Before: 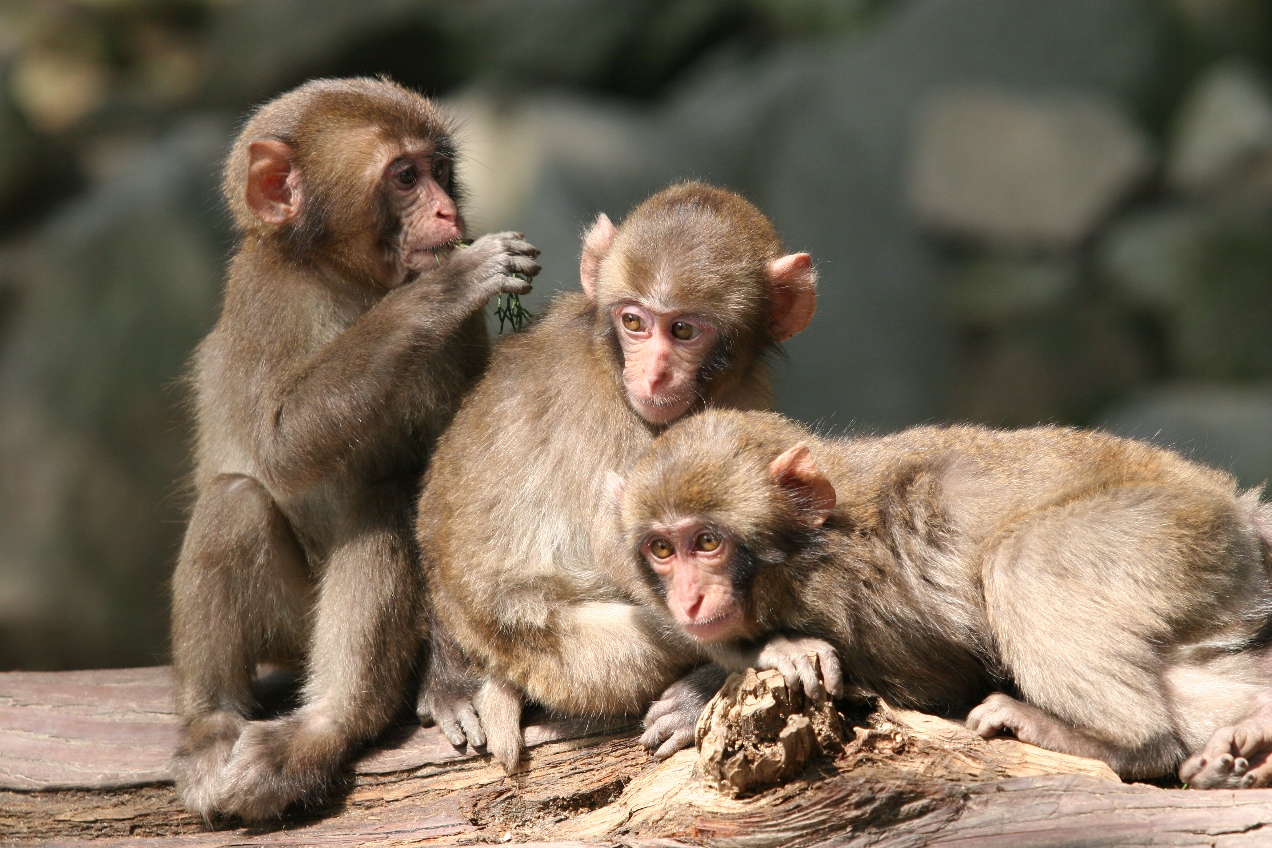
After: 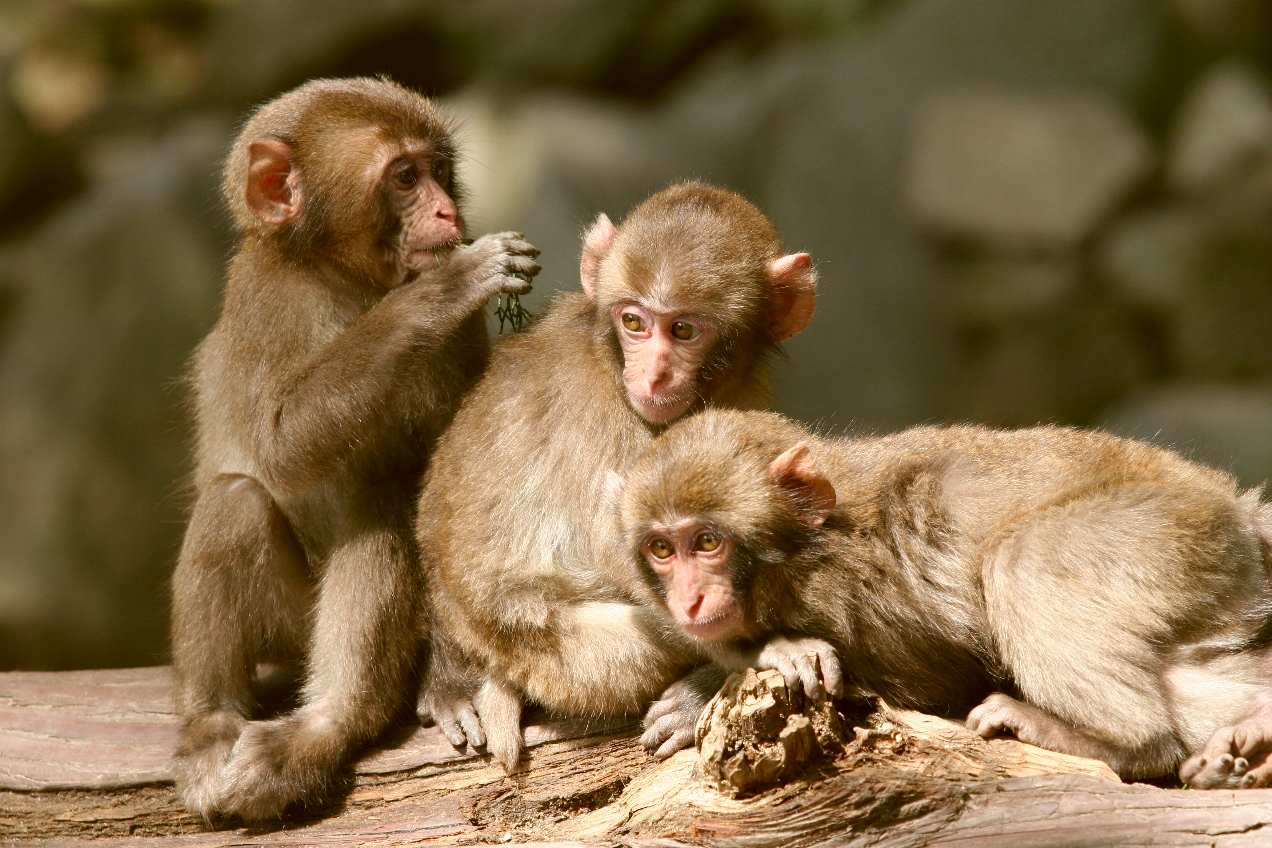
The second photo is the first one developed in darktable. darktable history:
color correction: highlights a* -0.388, highlights b* 0.157, shadows a* 4.68, shadows b* 20.84
